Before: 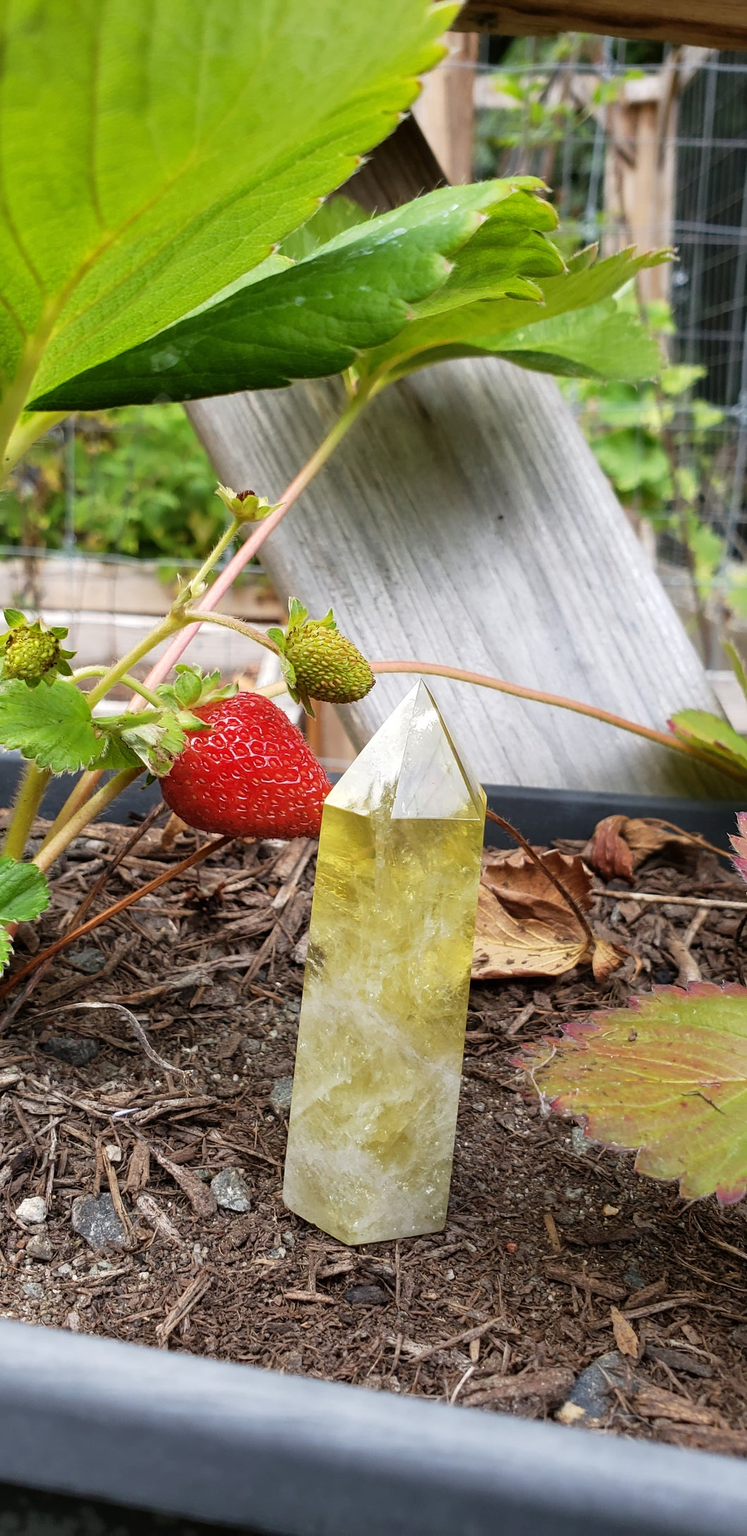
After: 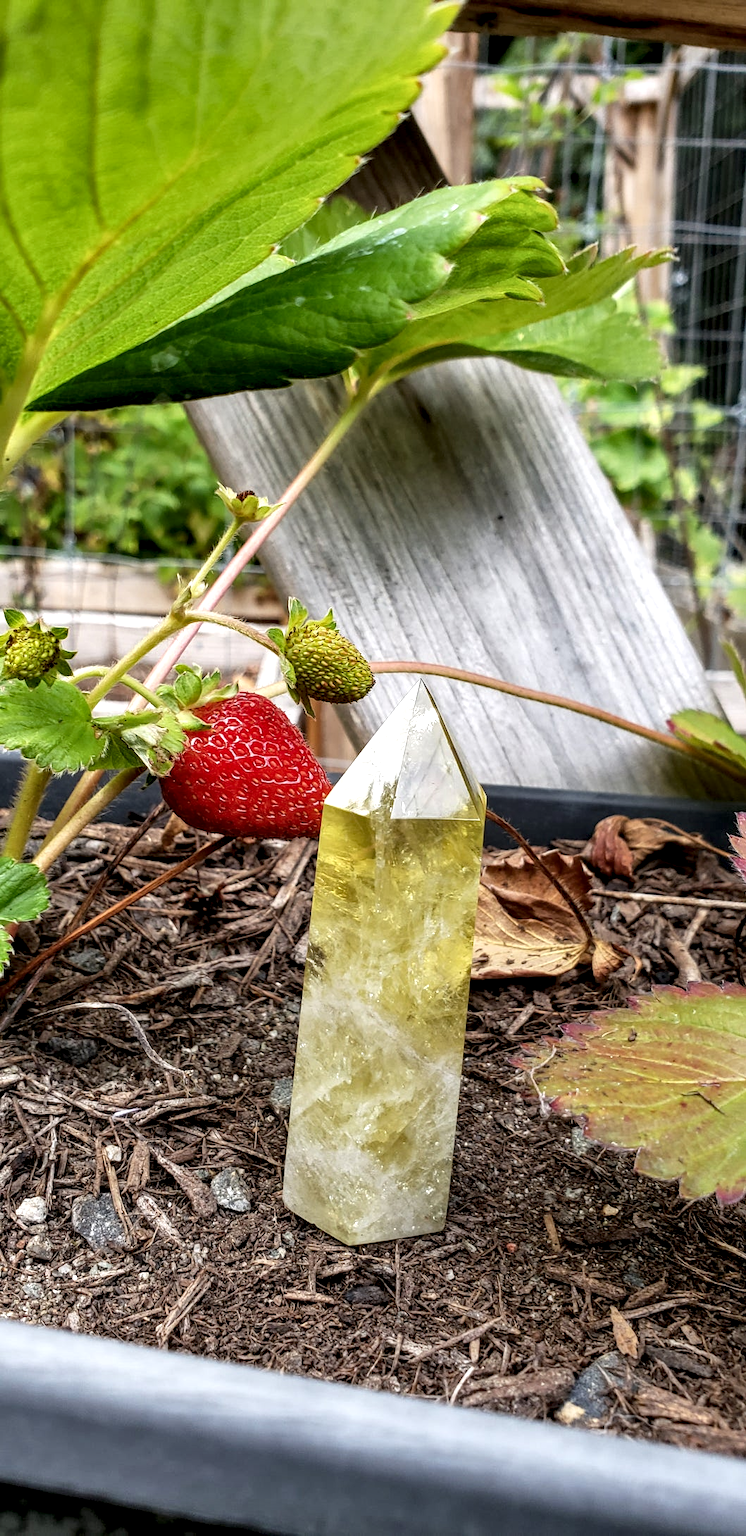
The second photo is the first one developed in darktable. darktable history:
shadows and highlights: soften with gaussian
local contrast: highlights 60%, shadows 60%, detail 160%
